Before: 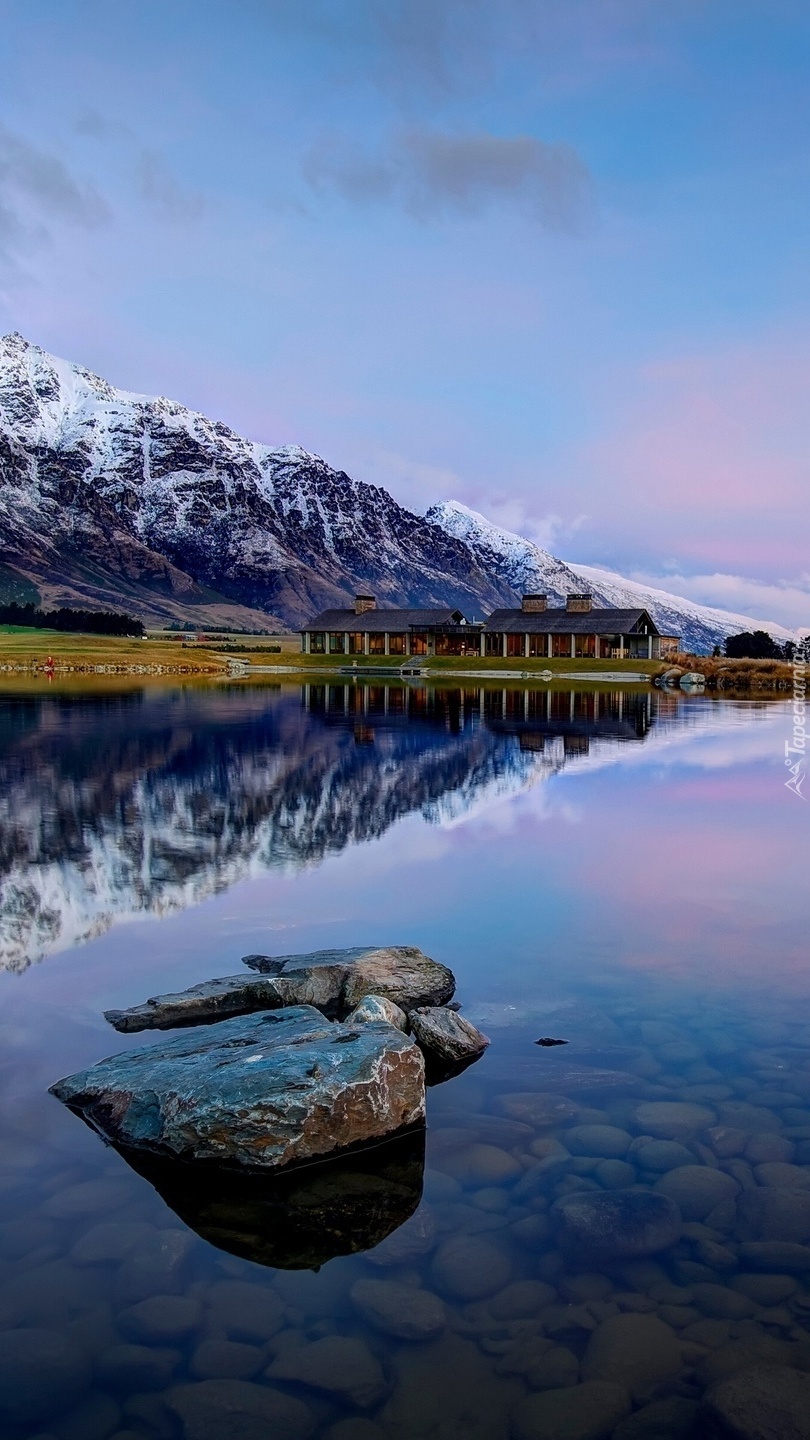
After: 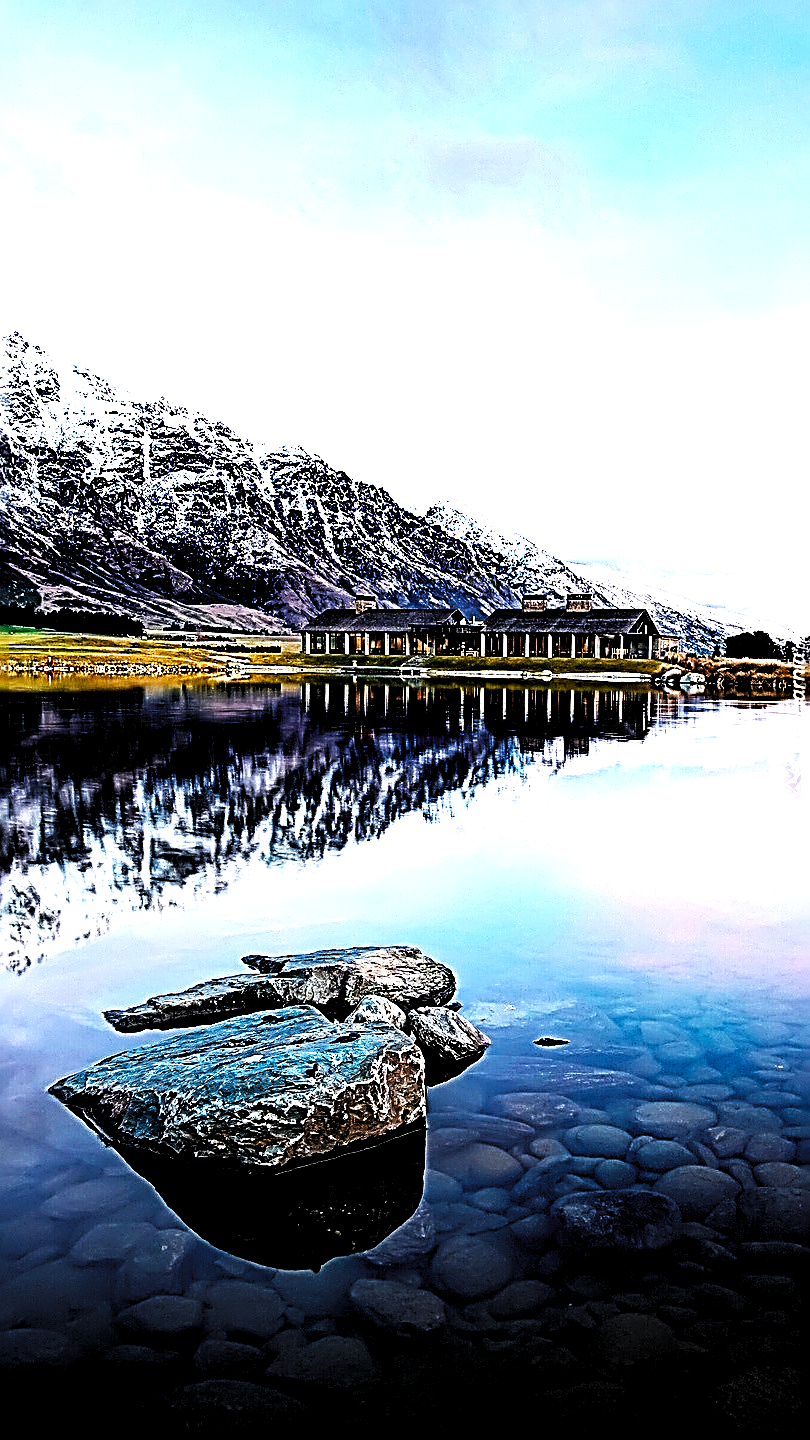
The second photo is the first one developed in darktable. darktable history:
sharpen: radius 3.203, amount 1.733
base curve: curves: ch0 [(0, 0) (0.007, 0.004) (0.027, 0.03) (0.046, 0.07) (0.207, 0.54) (0.442, 0.872) (0.673, 0.972) (1, 1)], preserve colors none
levels: white 99.88%, levels [0.129, 0.519, 0.867]
